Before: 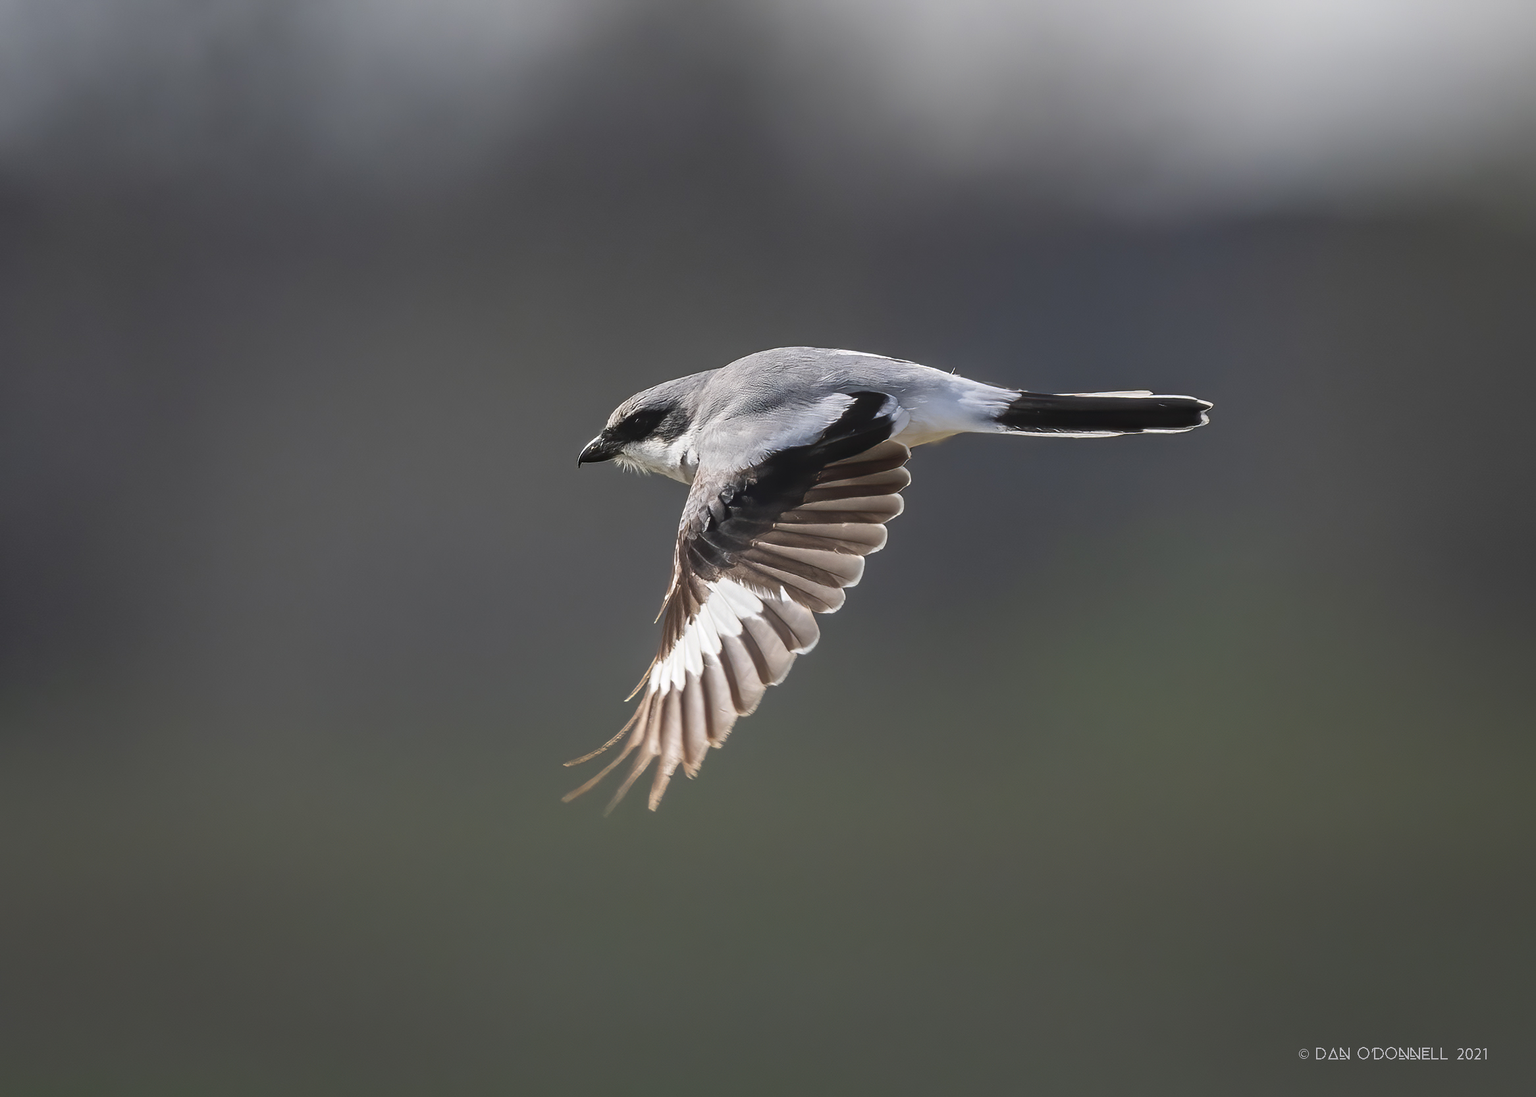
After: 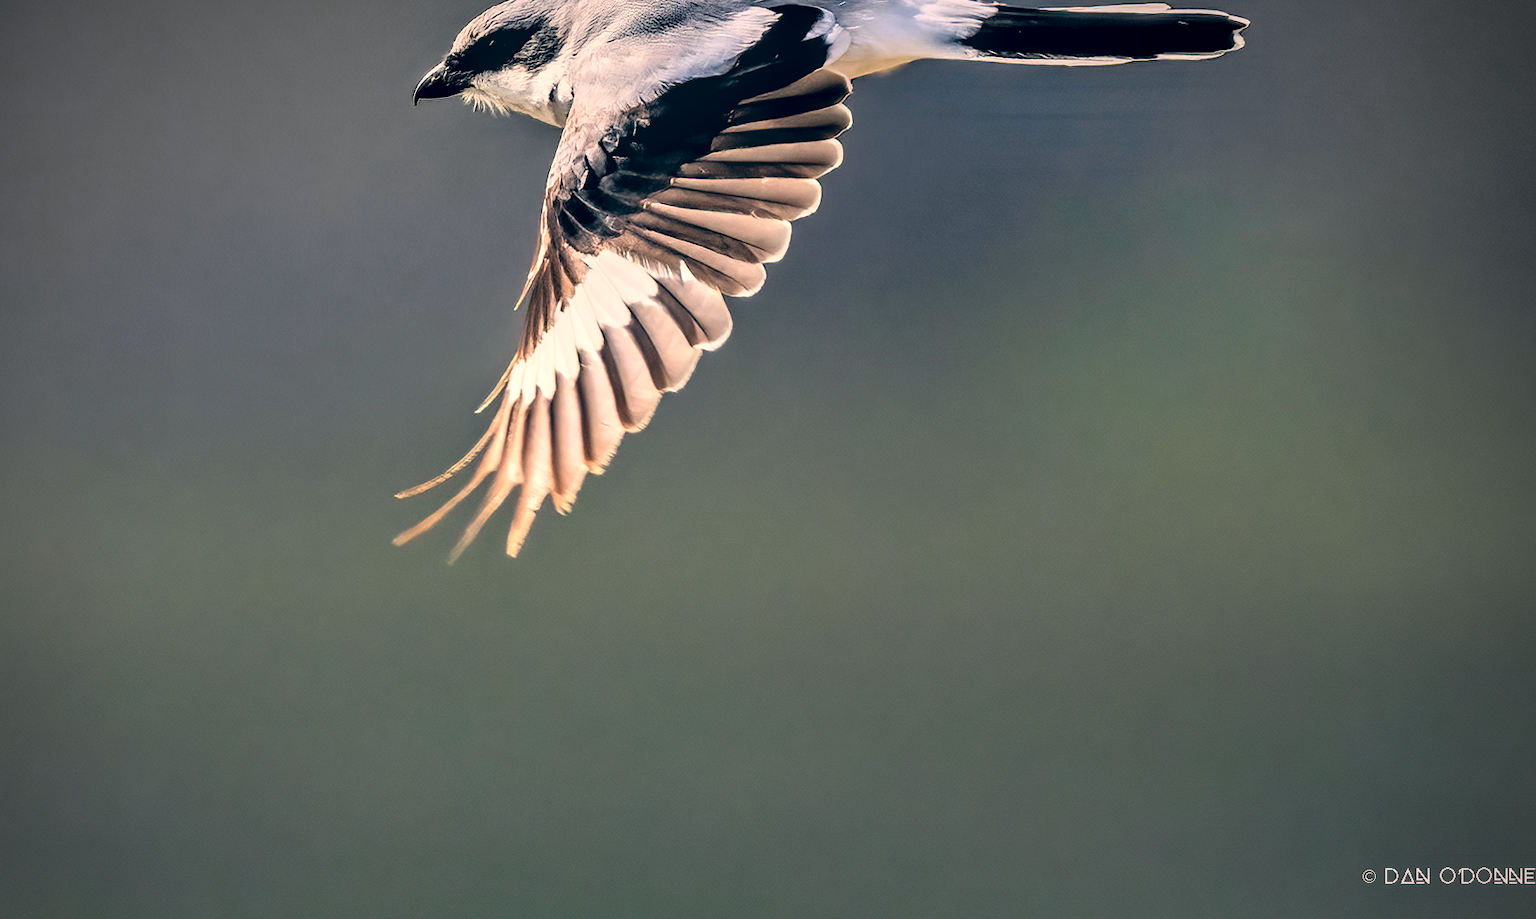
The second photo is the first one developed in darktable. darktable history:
contrast equalizer: octaves 7, y [[0.545, 0.572, 0.59, 0.59, 0.571, 0.545], [0.5 ×6], [0.5 ×6], [0 ×6], [0 ×6]]
crop and rotate: left 17.197%, top 35.396%, right 6.801%, bottom 0.898%
contrast brightness saturation: contrast 0.067, brightness 0.175, saturation 0.4
local contrast: detail 130%
levels: mode automatic, levels [0, 0.478, 1]
vignetting: center (-0.024, 0.399)
color correction: highlights a* 10.38, highlights b* 14.29, shadows a* -9.64, shadows b* -14.92
filmic rgb: black relative exposure -11.77 EV, white relative exposure 5.42 EV, threshold 5.95 EV, hardness 4.47, latitude 49.53%, contrast 1.143, color science v6 (2022), enable highlight reconstruction true
